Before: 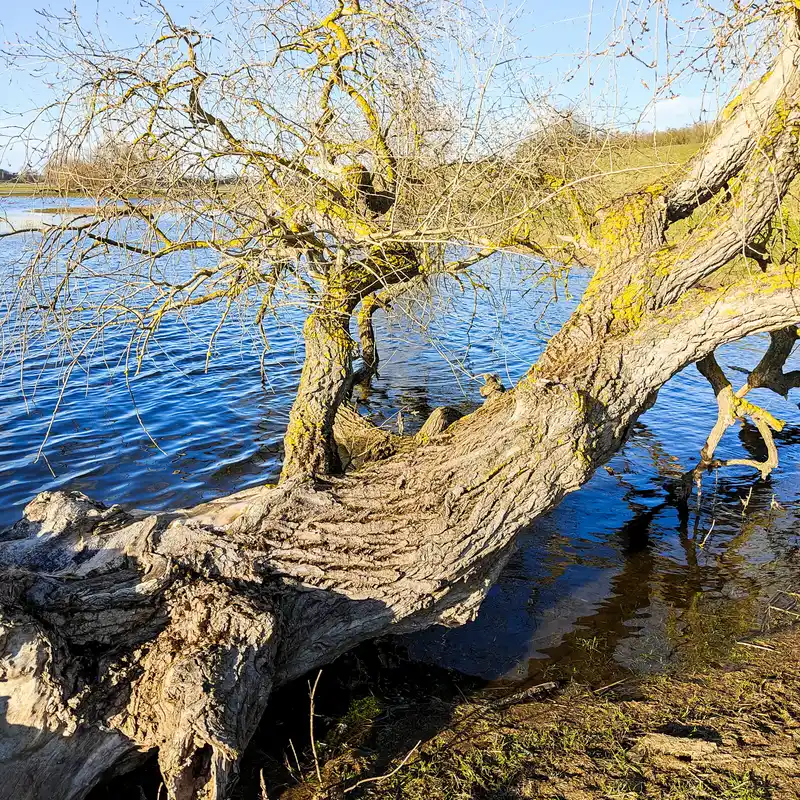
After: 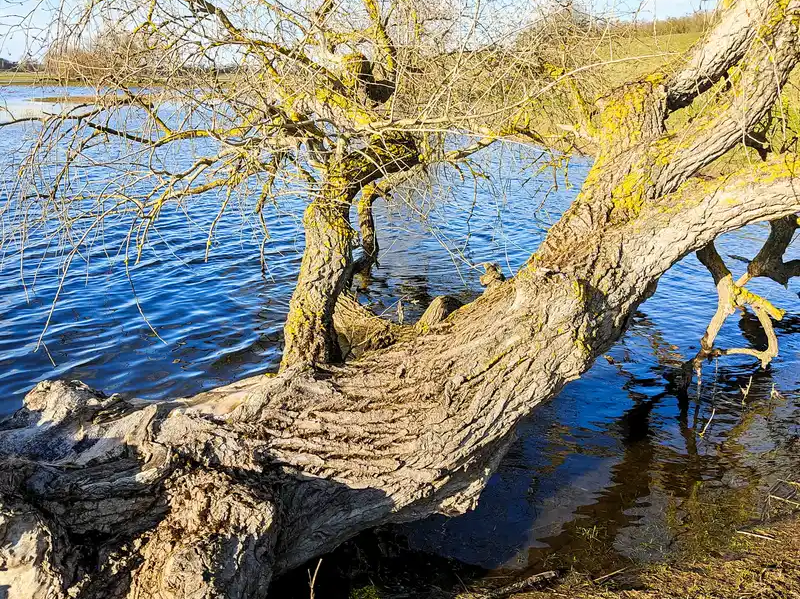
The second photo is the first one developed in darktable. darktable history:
crop: top 13.986%, bottom 11.09%
